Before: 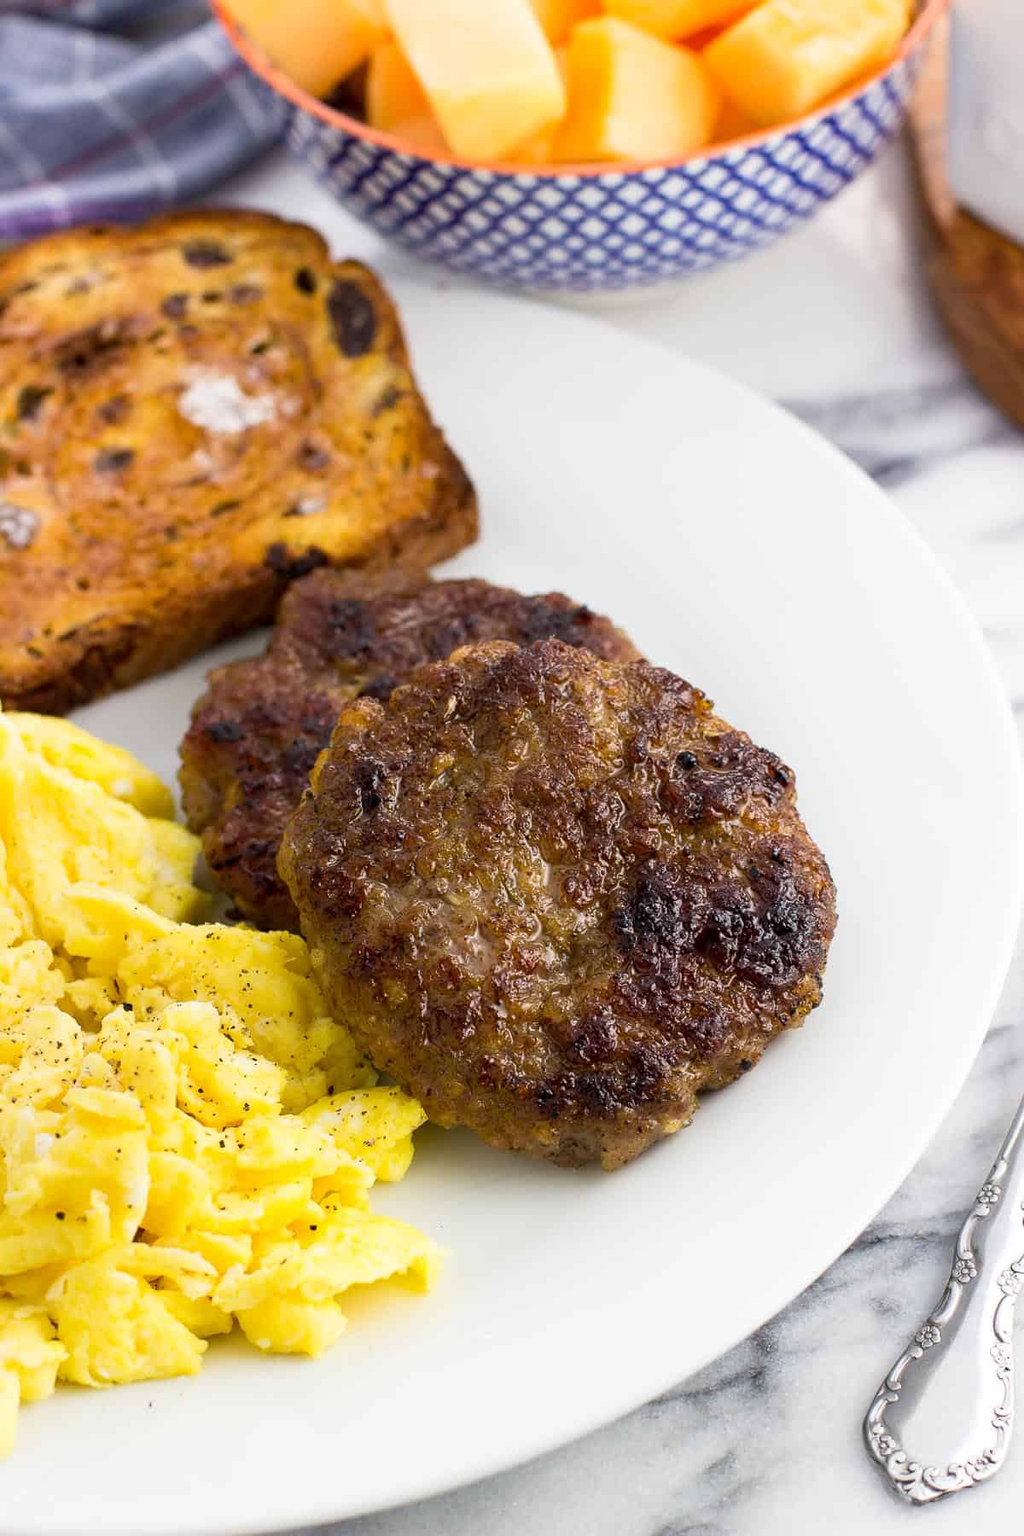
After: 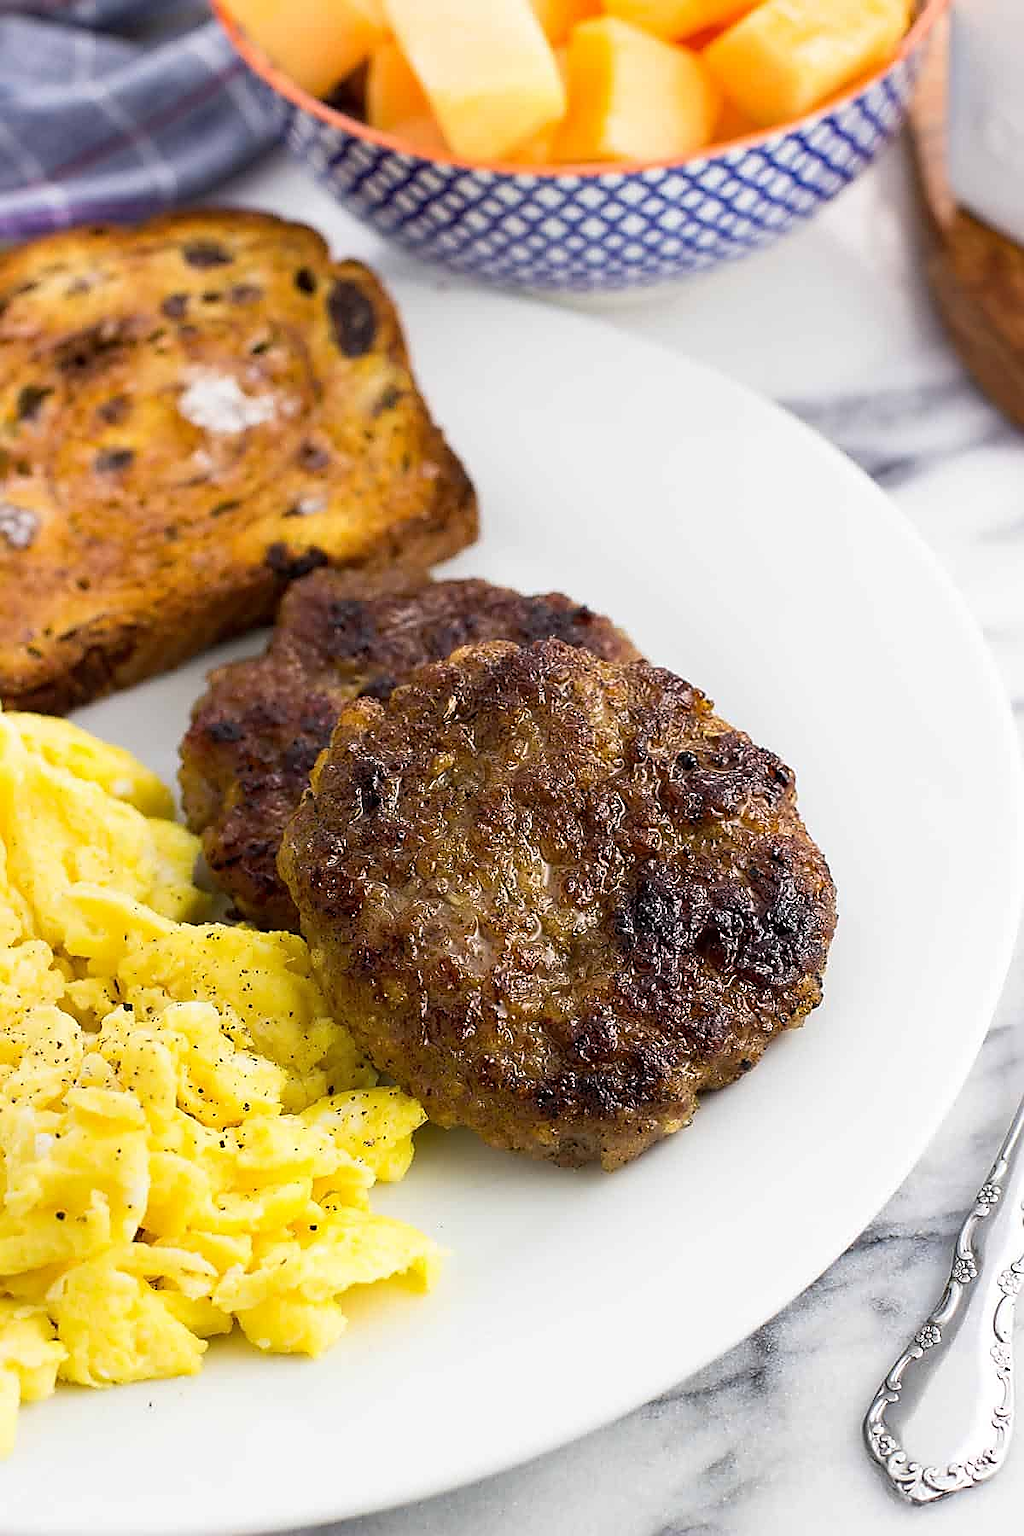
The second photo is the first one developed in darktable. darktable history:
tone curve: curves: ch0 [(0, 0) (0.003, 0.003) (0.011, 0.011) (0.025, 0.025) (0.044, 0.044) (0.069, 0.069) (0.1, 0.099) (0.136, 0.135) (0.177, 0.176) (0.224, 0.223) (0.277, 0.275) (0.335, 0.333) (0.399, 0.396) (0.468, 0.465) (0.543, 0.541) (0.623, 0.622) (0.709, 0.708) (0.801, 0.8) (0.898, 0.897) (1, 1)], preserve colors none
sharpen: radius 1.393, amount 1.239, threshold 0.8
